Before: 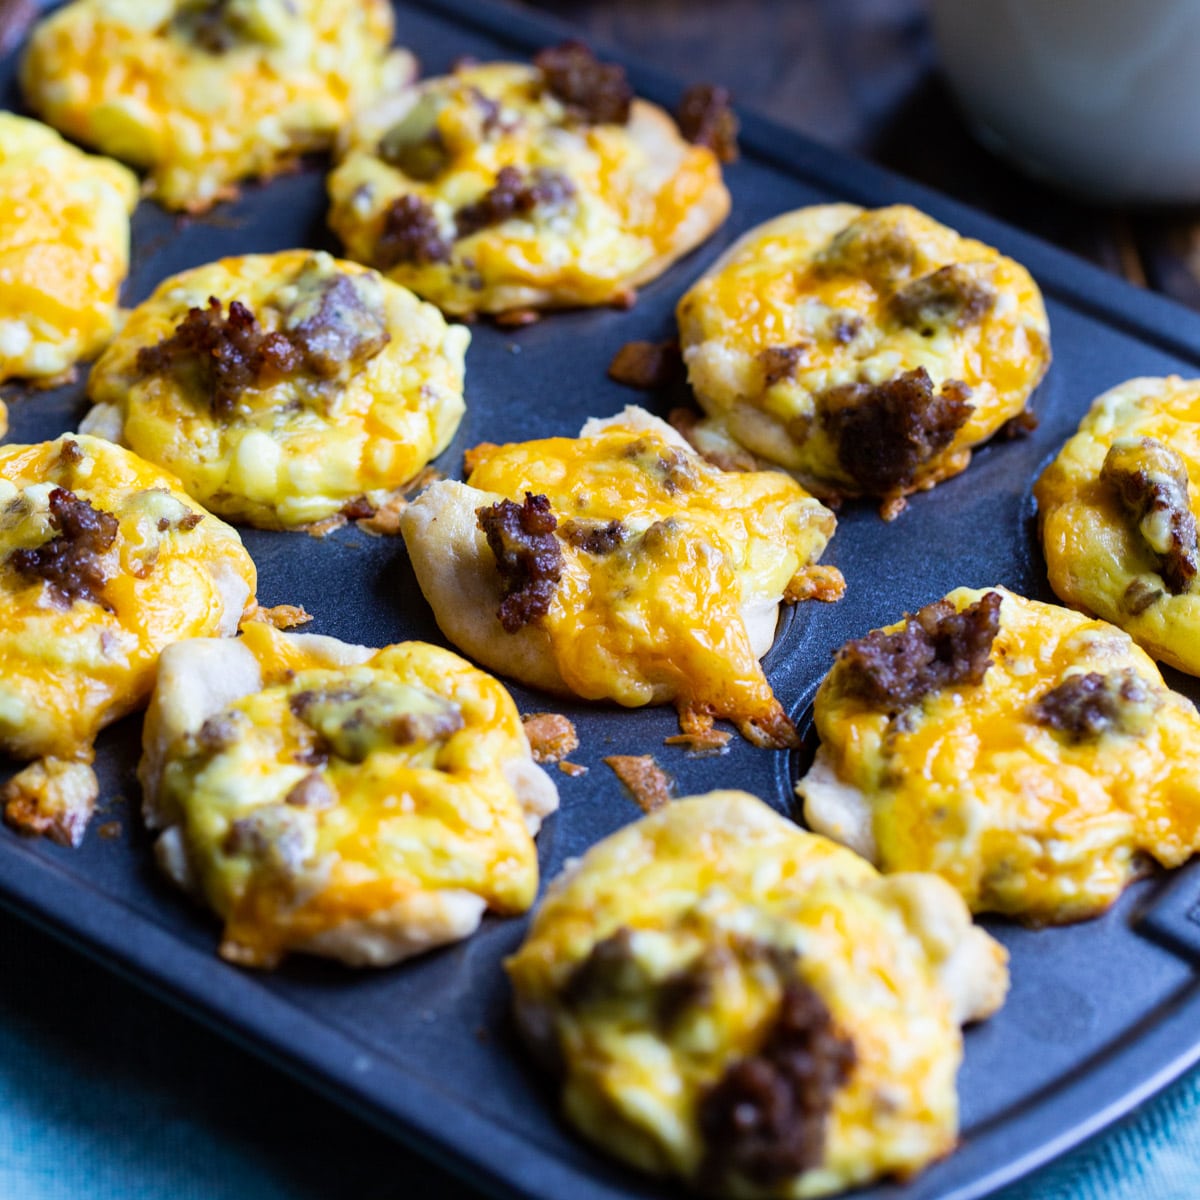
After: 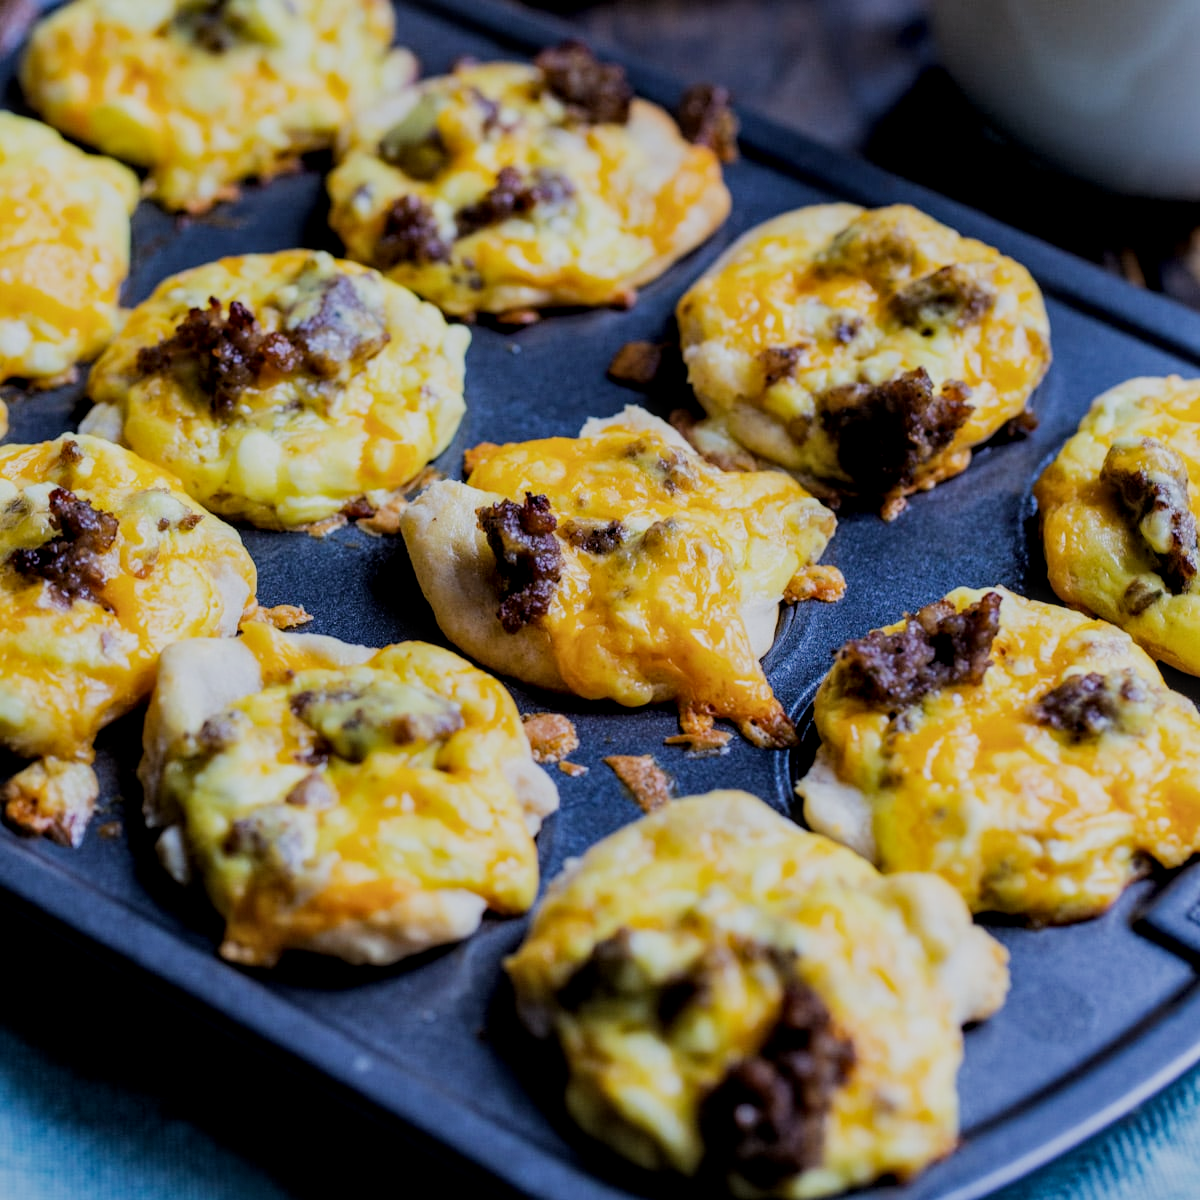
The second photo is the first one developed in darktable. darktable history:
filmic rgb: black relative exposure -7.17 EV, white relative exposure 5.35 EV, threshold -0.319 EV, transition 3.19 EV, structure ↔ texture 99.31%, hardness 3.02, enable highlight reconstruction true
local contrast: detail 130%
